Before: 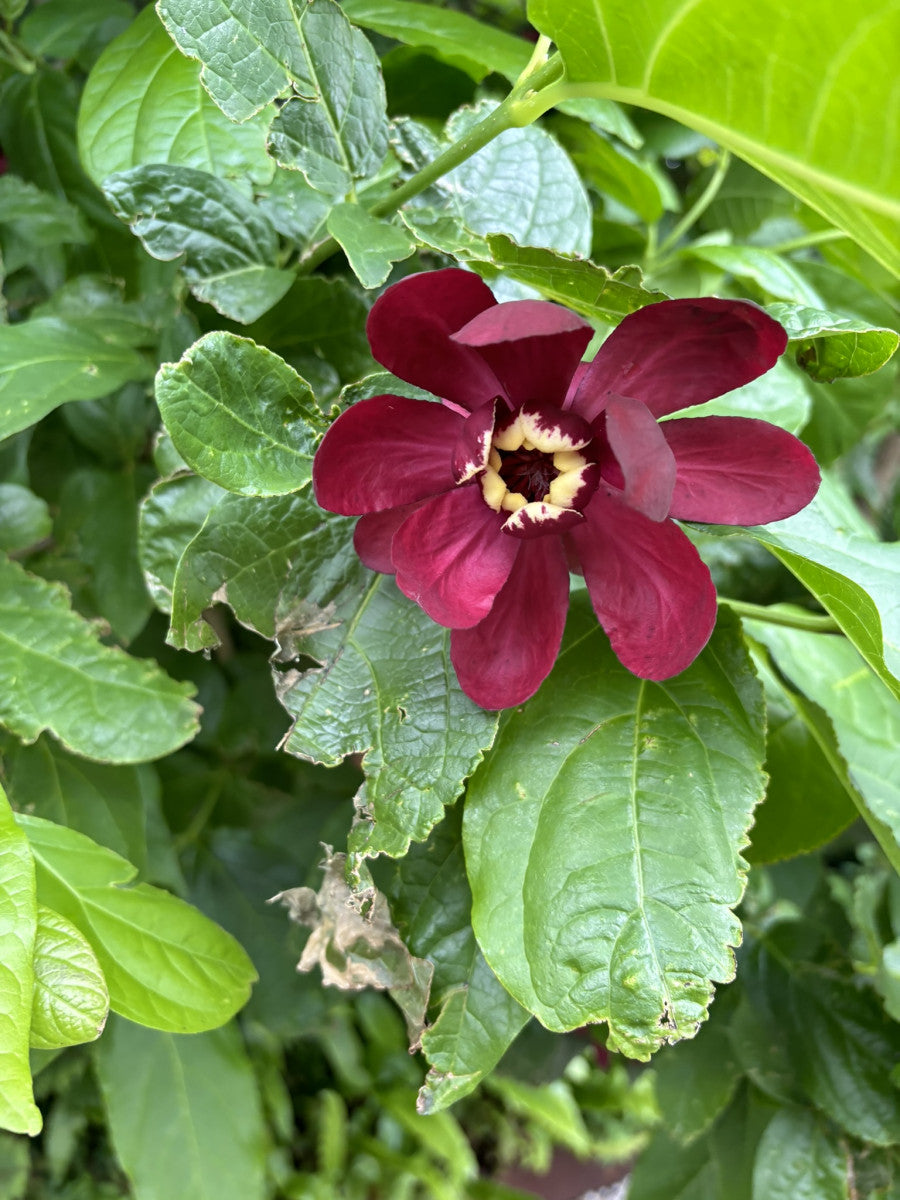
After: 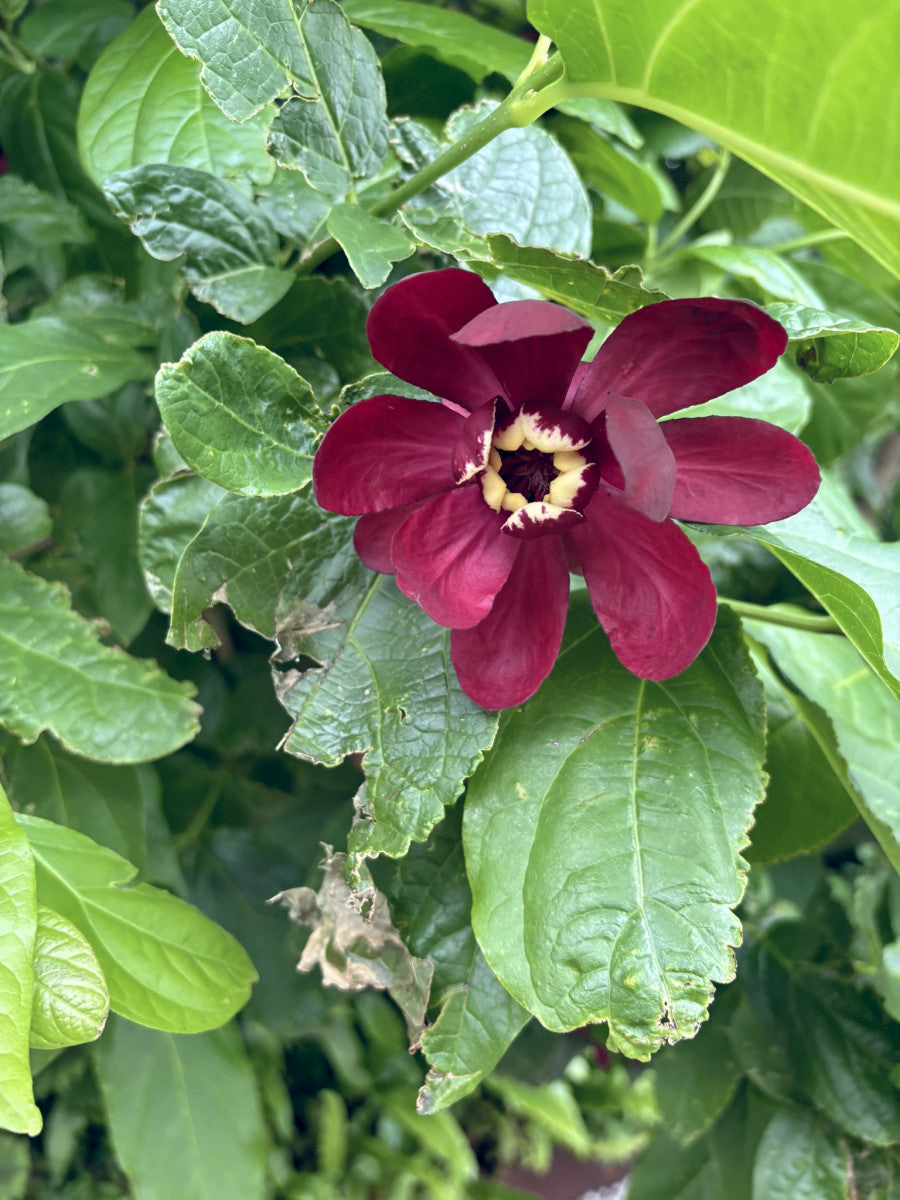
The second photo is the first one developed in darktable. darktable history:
color balance rgb: global offset › chroma 0.133%, global offset › hue 253.72°, linear chroma grading › shadows -2.531%, linear chroma grading › highlights -14.525%, linear chroma grading › global chroma -9.906%, linear chroma grading › mid-tones -10.38%, perceptual saturation grading › global saturation 14.989%, global vibrance 20%
